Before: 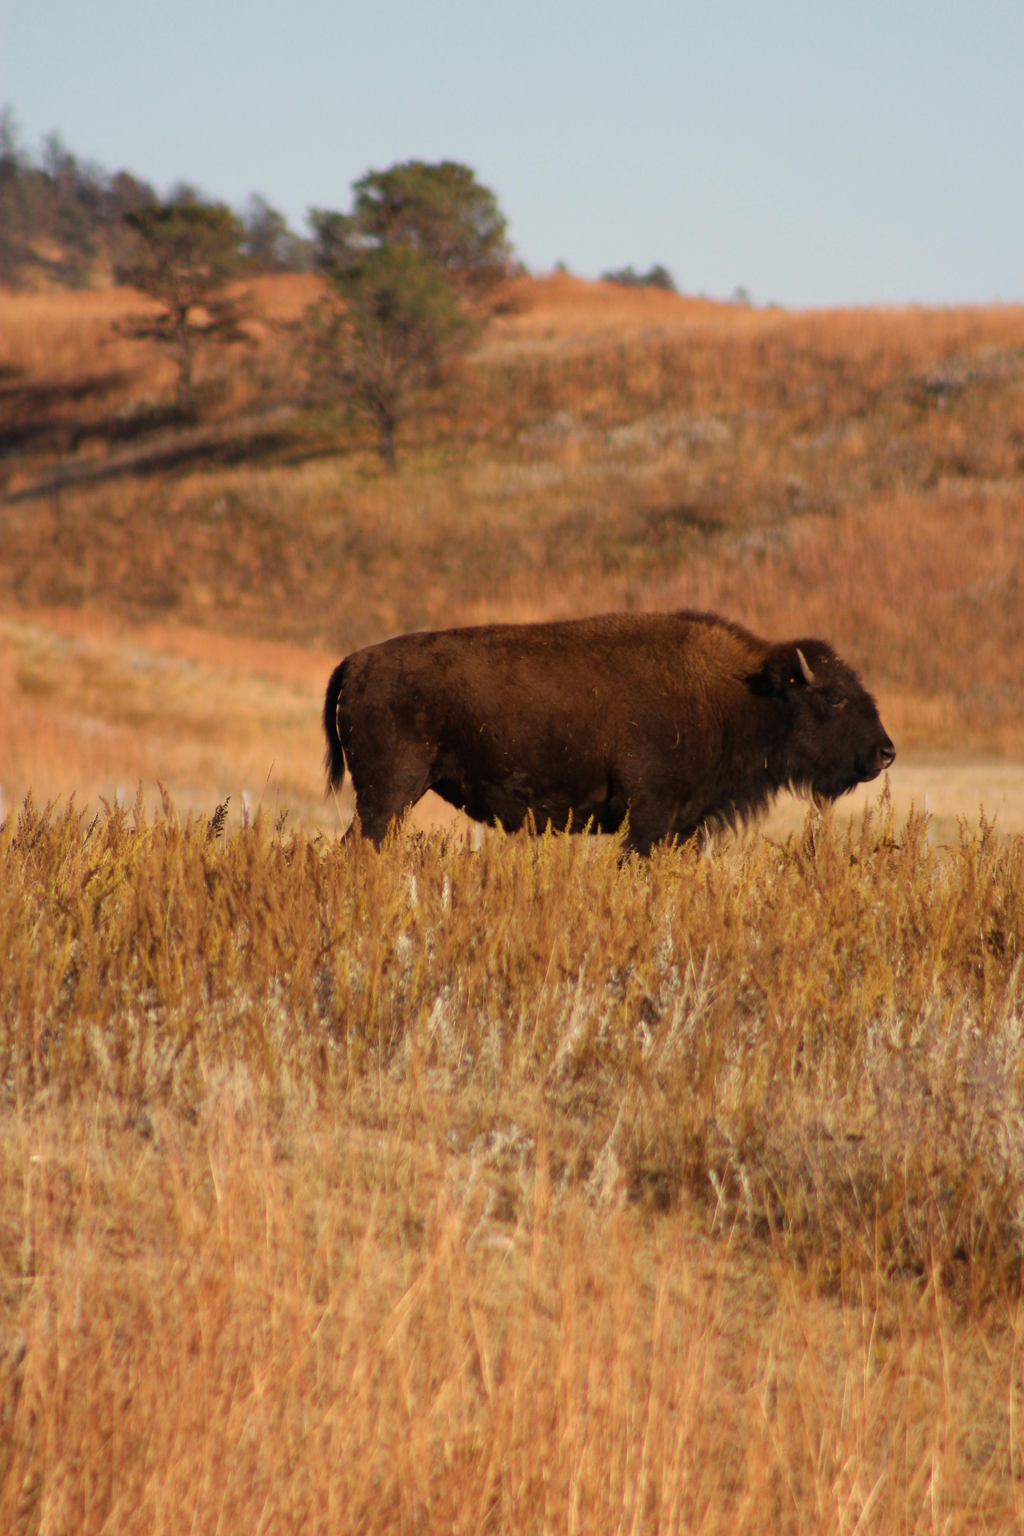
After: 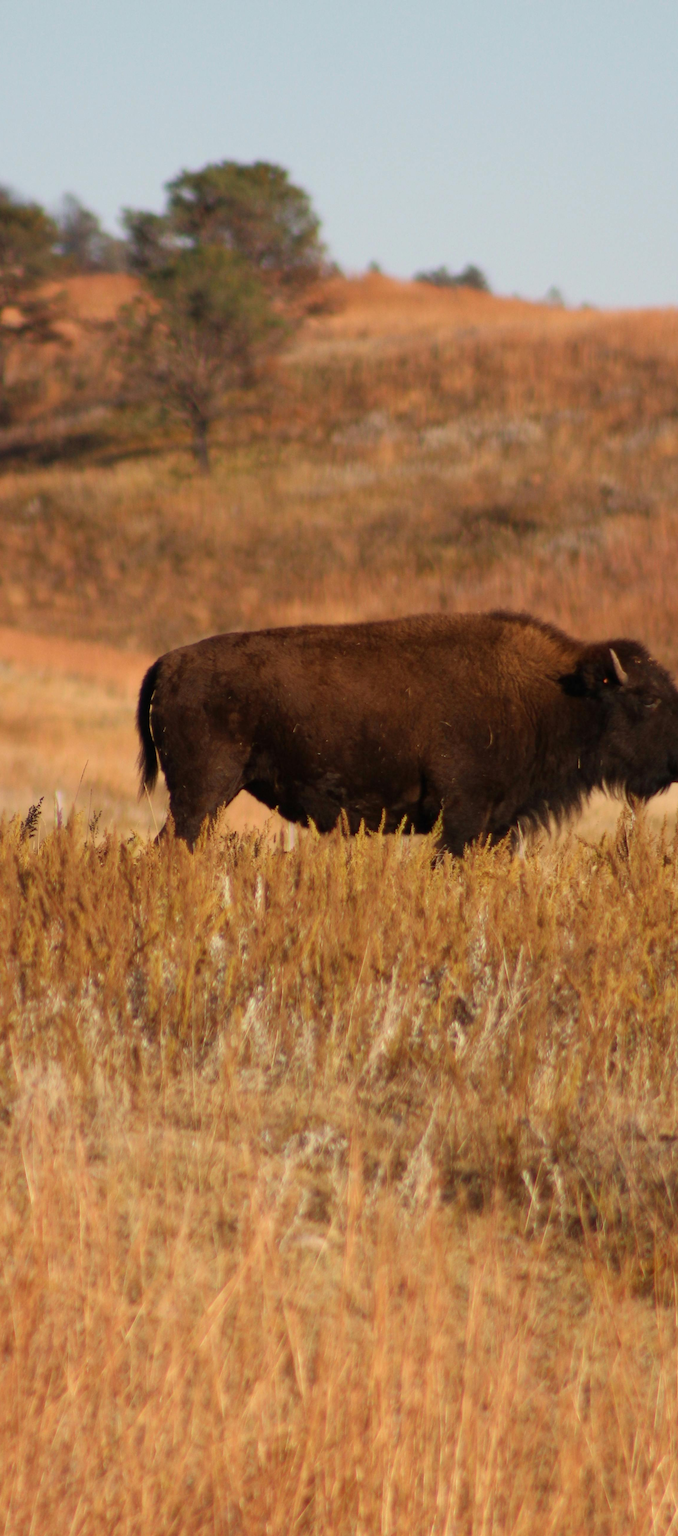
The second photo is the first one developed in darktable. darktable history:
crop and rotate: left 18.281%, right 15.485%
